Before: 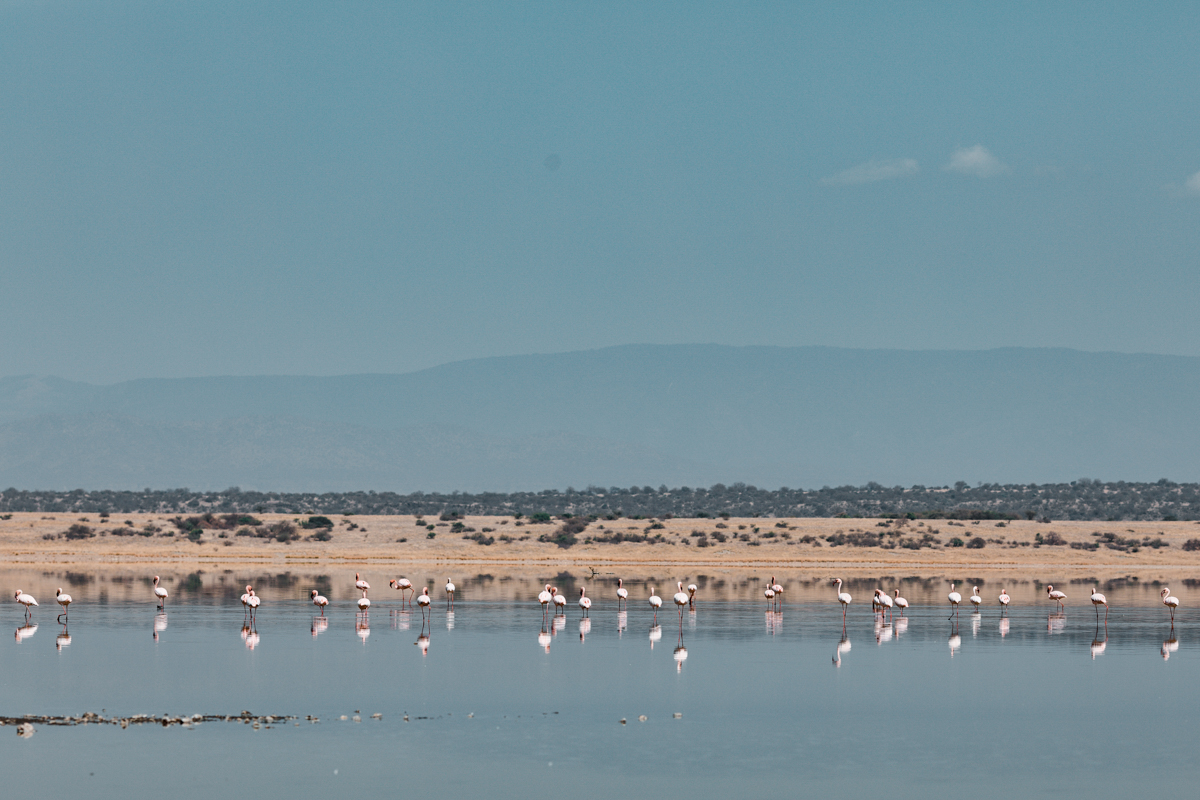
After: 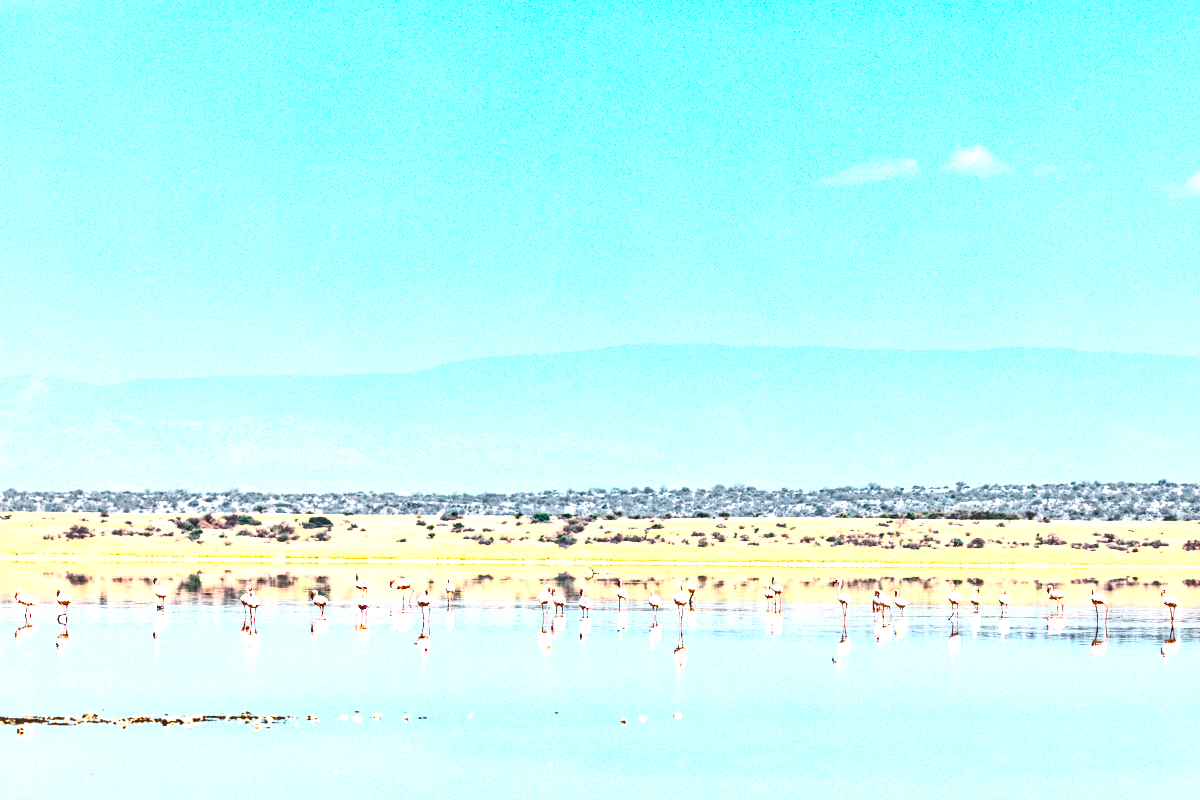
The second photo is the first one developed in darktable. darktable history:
color balance rgb: shadows lift › luminance -20.141%, global offset › luminance 0.684%, perceptual saturation grading › global saturation -10.336%, perceptual saturation grading › highlights -26.385%, perceptual saturation grading › shadows 21.935%, perceptual brilliance grading › global brilliance 34.763%, perceptual brilliance grading › highlights 49.73%, perceptual brilliance grading › mid-tones 59.611%, perceptual brilliance grading › shadows 34.785%, global vibrance 14.959%
local contrast: on, module defaults
haze removal: compatibility mode true, adaptive false
color zones: mix 26.78%
contrast brightness saturation: contrast 0.405, brightness 0.104, saturation 0.206
